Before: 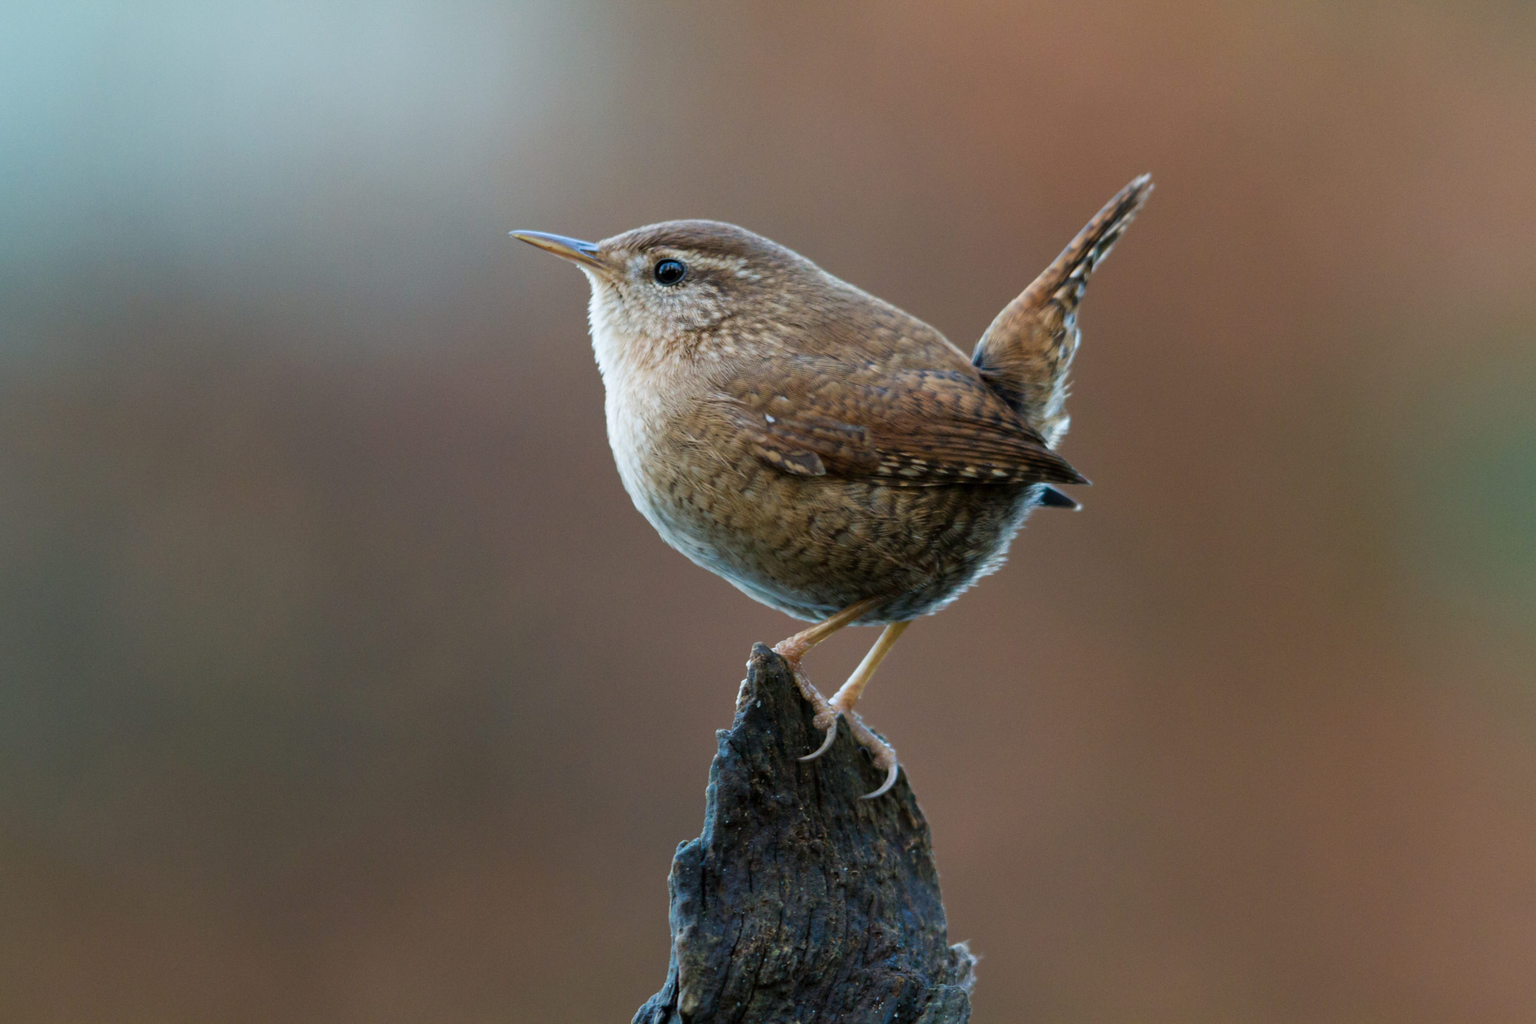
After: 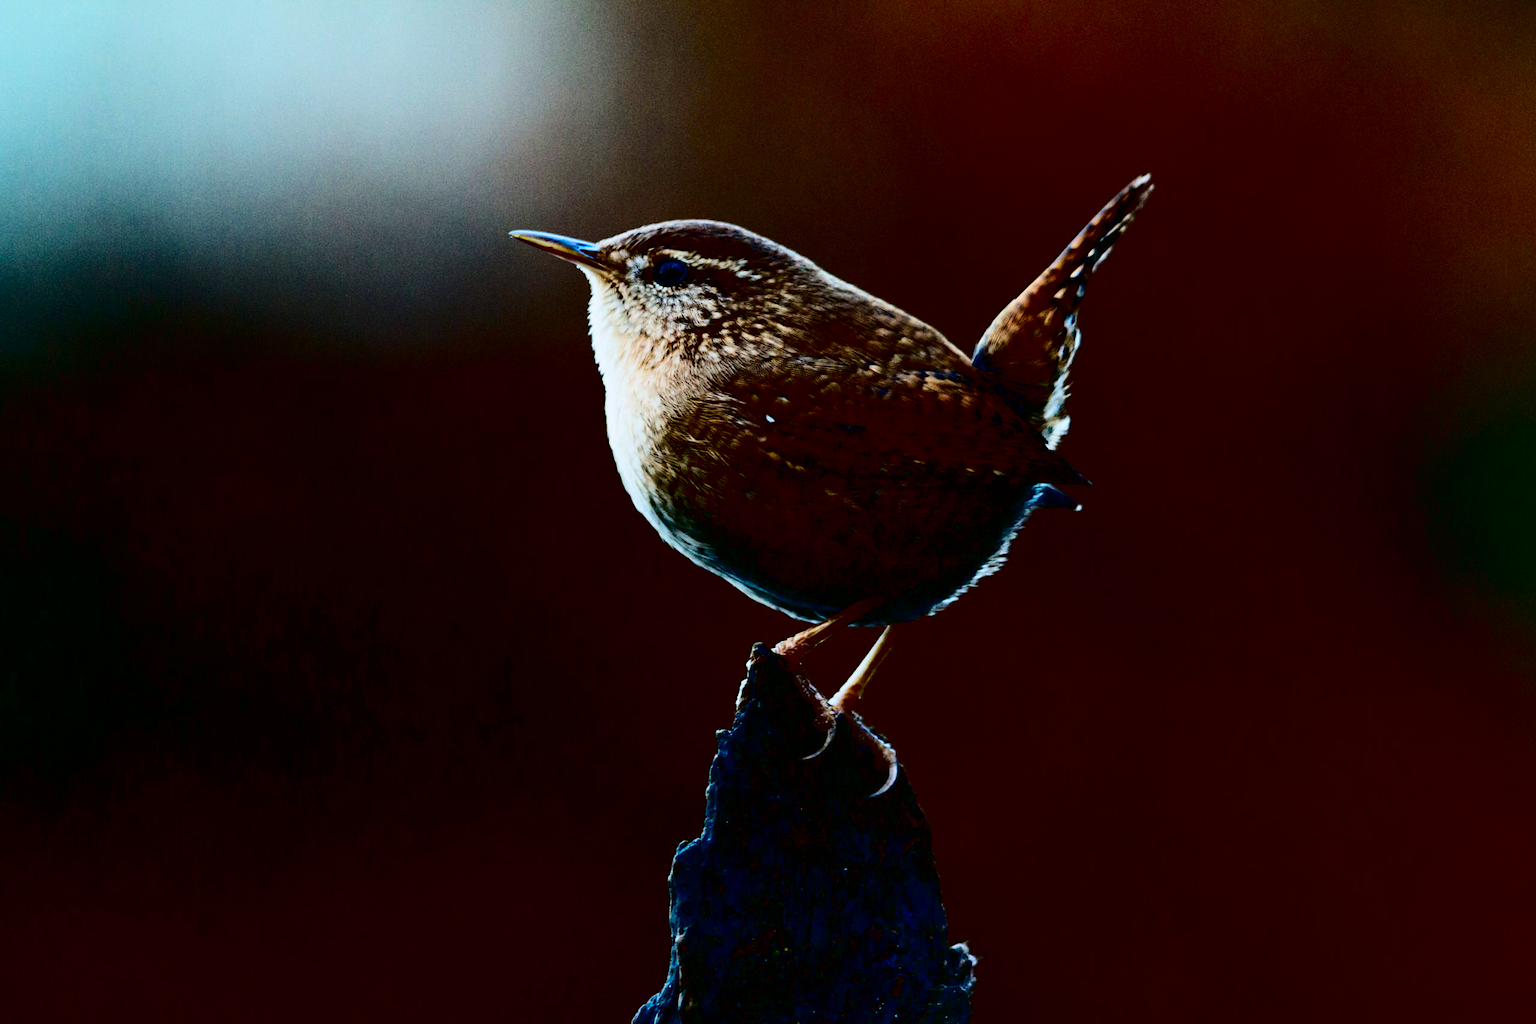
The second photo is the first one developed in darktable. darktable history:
sigmoid: contrast 1.22, skew 0.65
contrast brightness saturation: contrast 0.77, brightness -1, saturation 1
